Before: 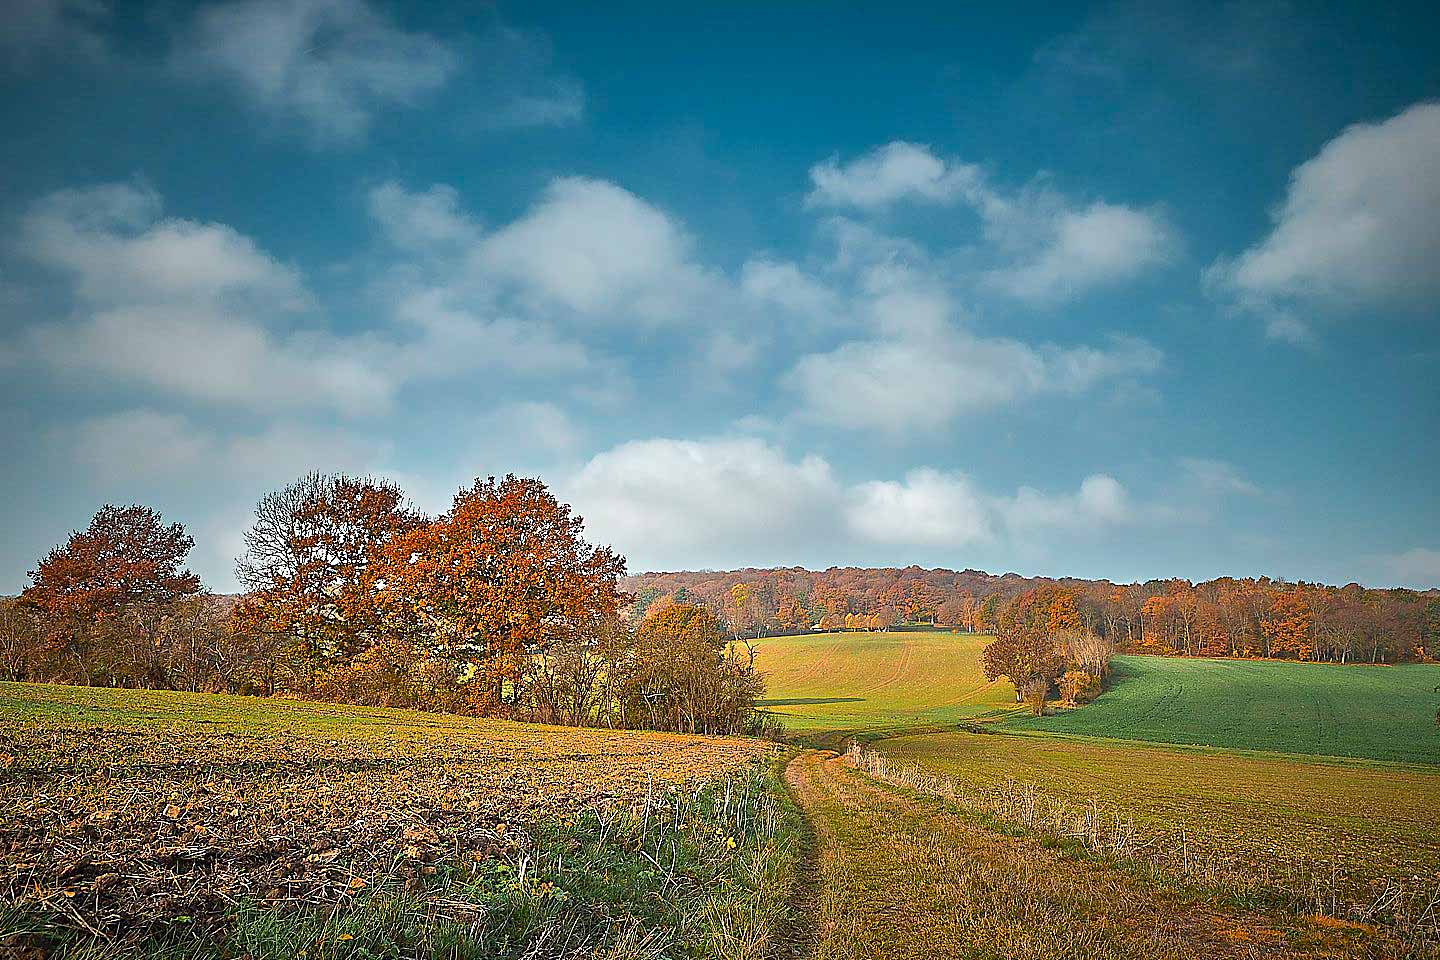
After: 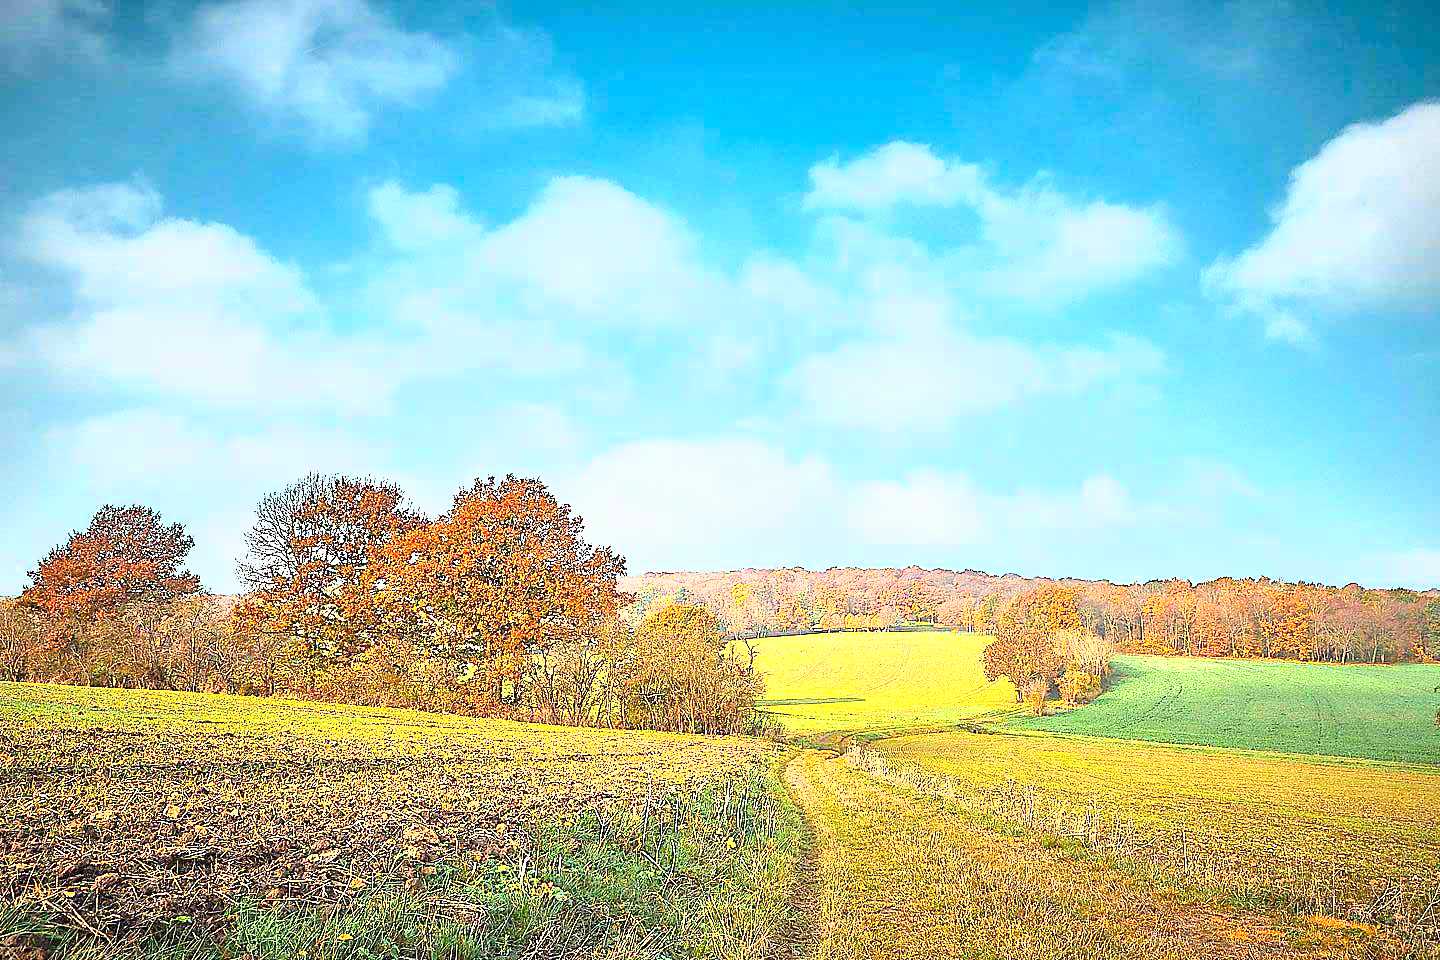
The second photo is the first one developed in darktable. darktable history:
tone curve: curves: ch0 [(0, 0) (0.55, 0.716) (0.841, 0.969)]
exposure: exposure 1.16 EV, compensate exposure bias true, compensate highlight preservation false
